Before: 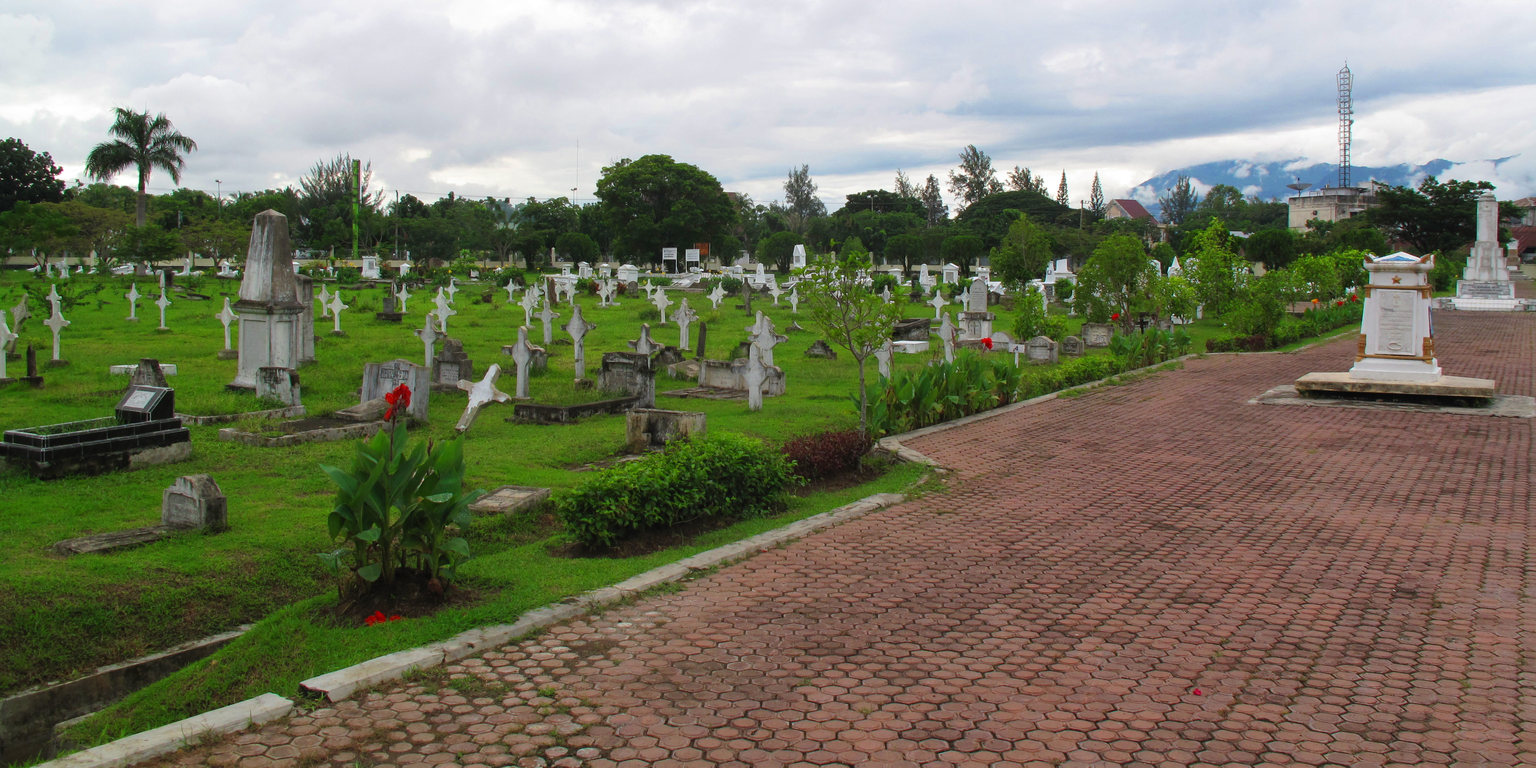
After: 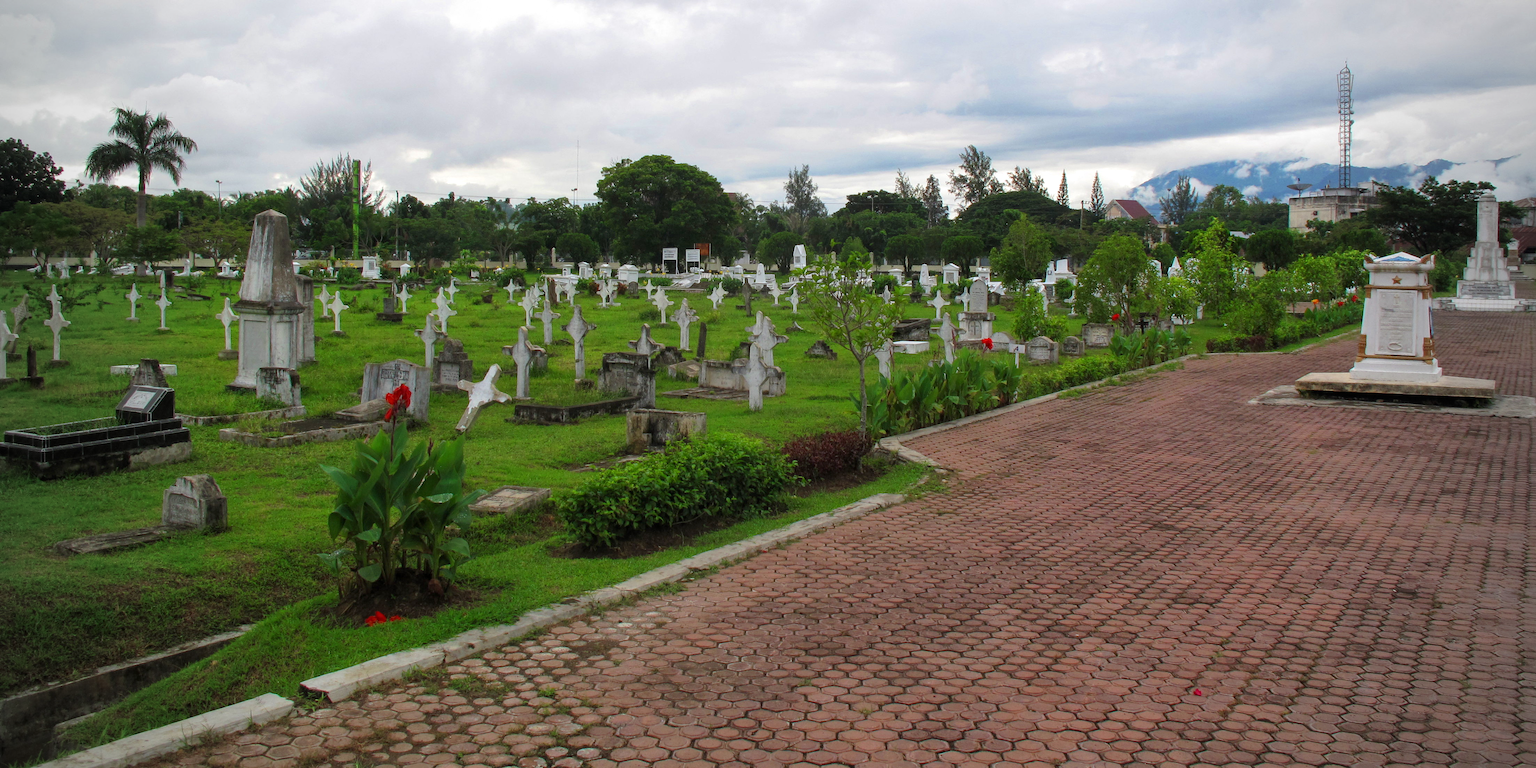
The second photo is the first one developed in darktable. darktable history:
local contrast: highlights 100%, shadows 100%, detail 120%, midtone range 0.2
vignetting: fall-off start 71.74%
